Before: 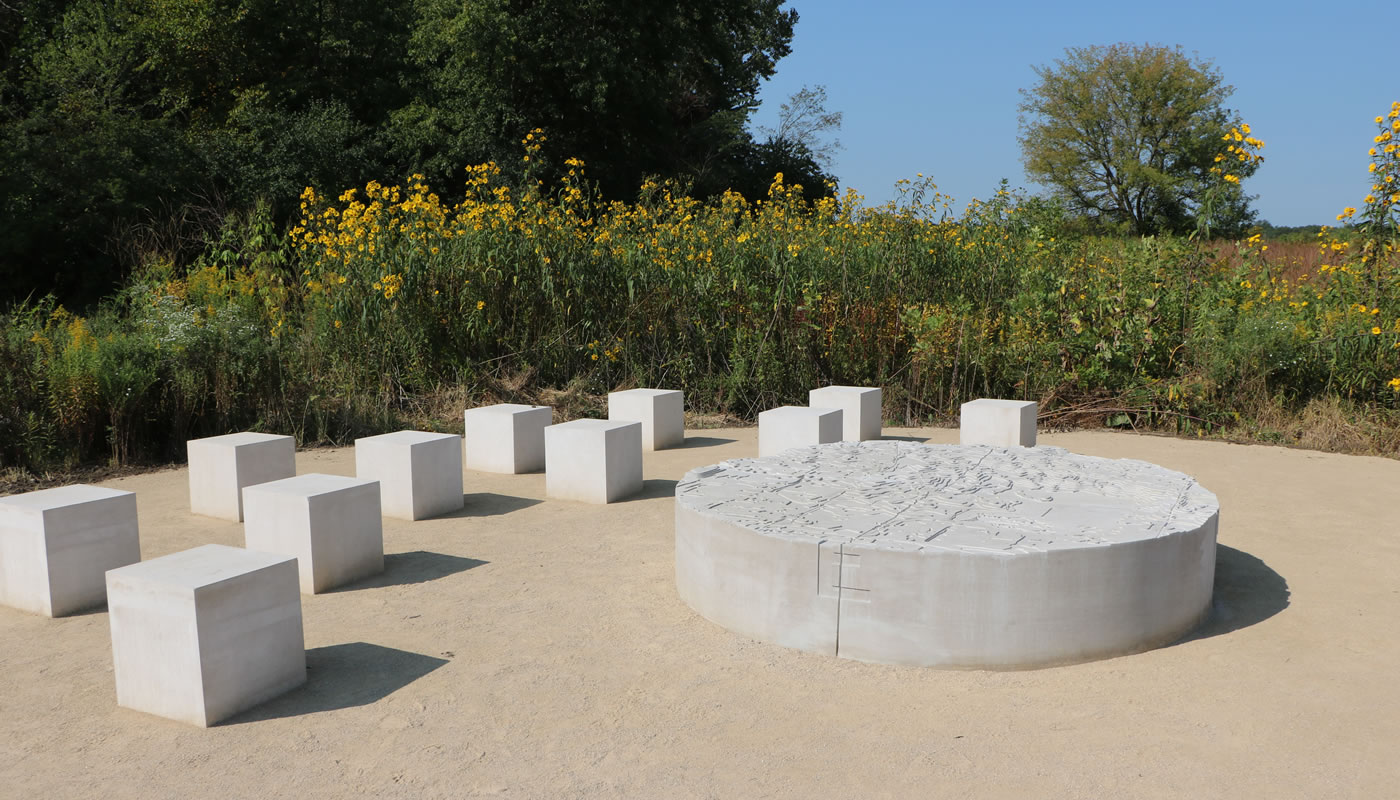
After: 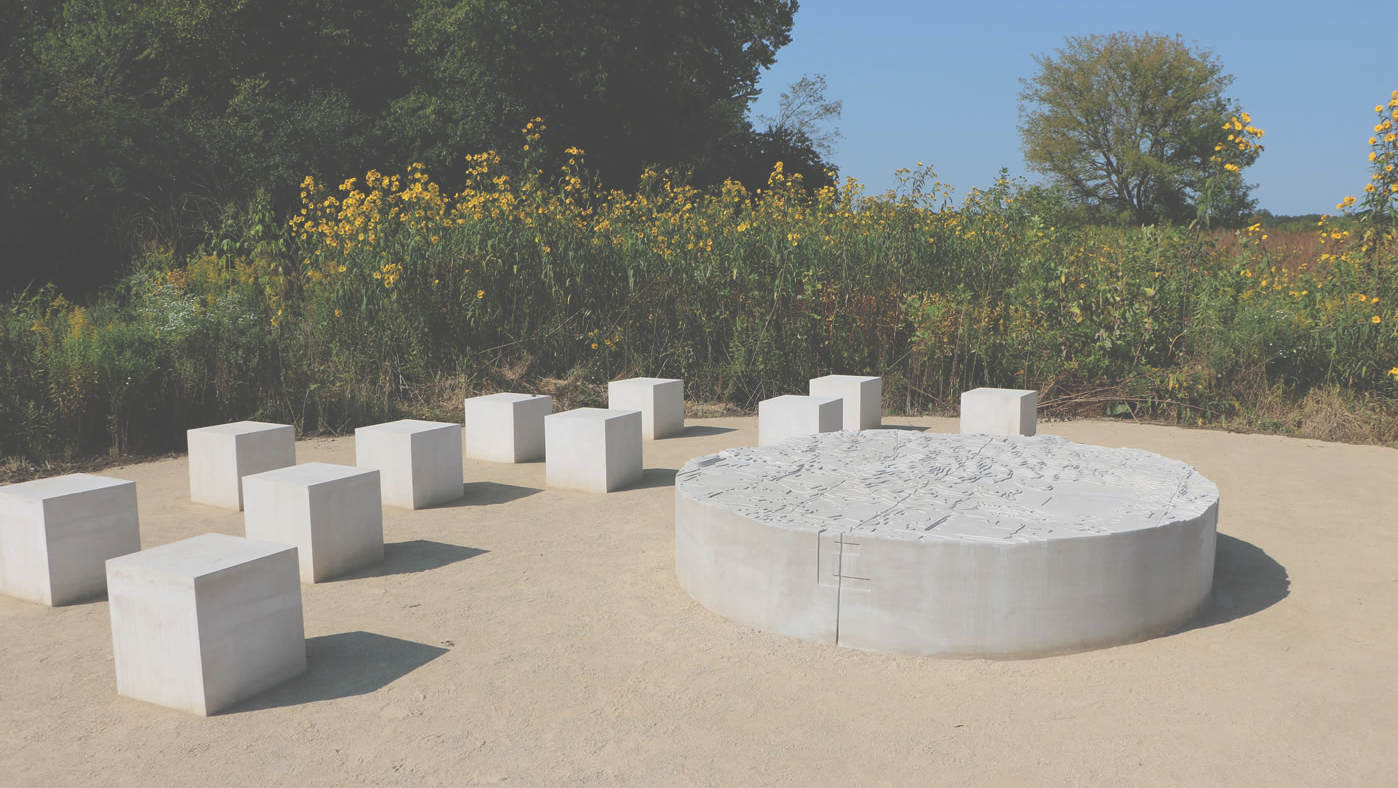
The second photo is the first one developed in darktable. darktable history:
crop: top 1.398%, right 0.115%
exposure: black level correction -0.062, exposure -0.049 EV, compensate highlight preservation false
